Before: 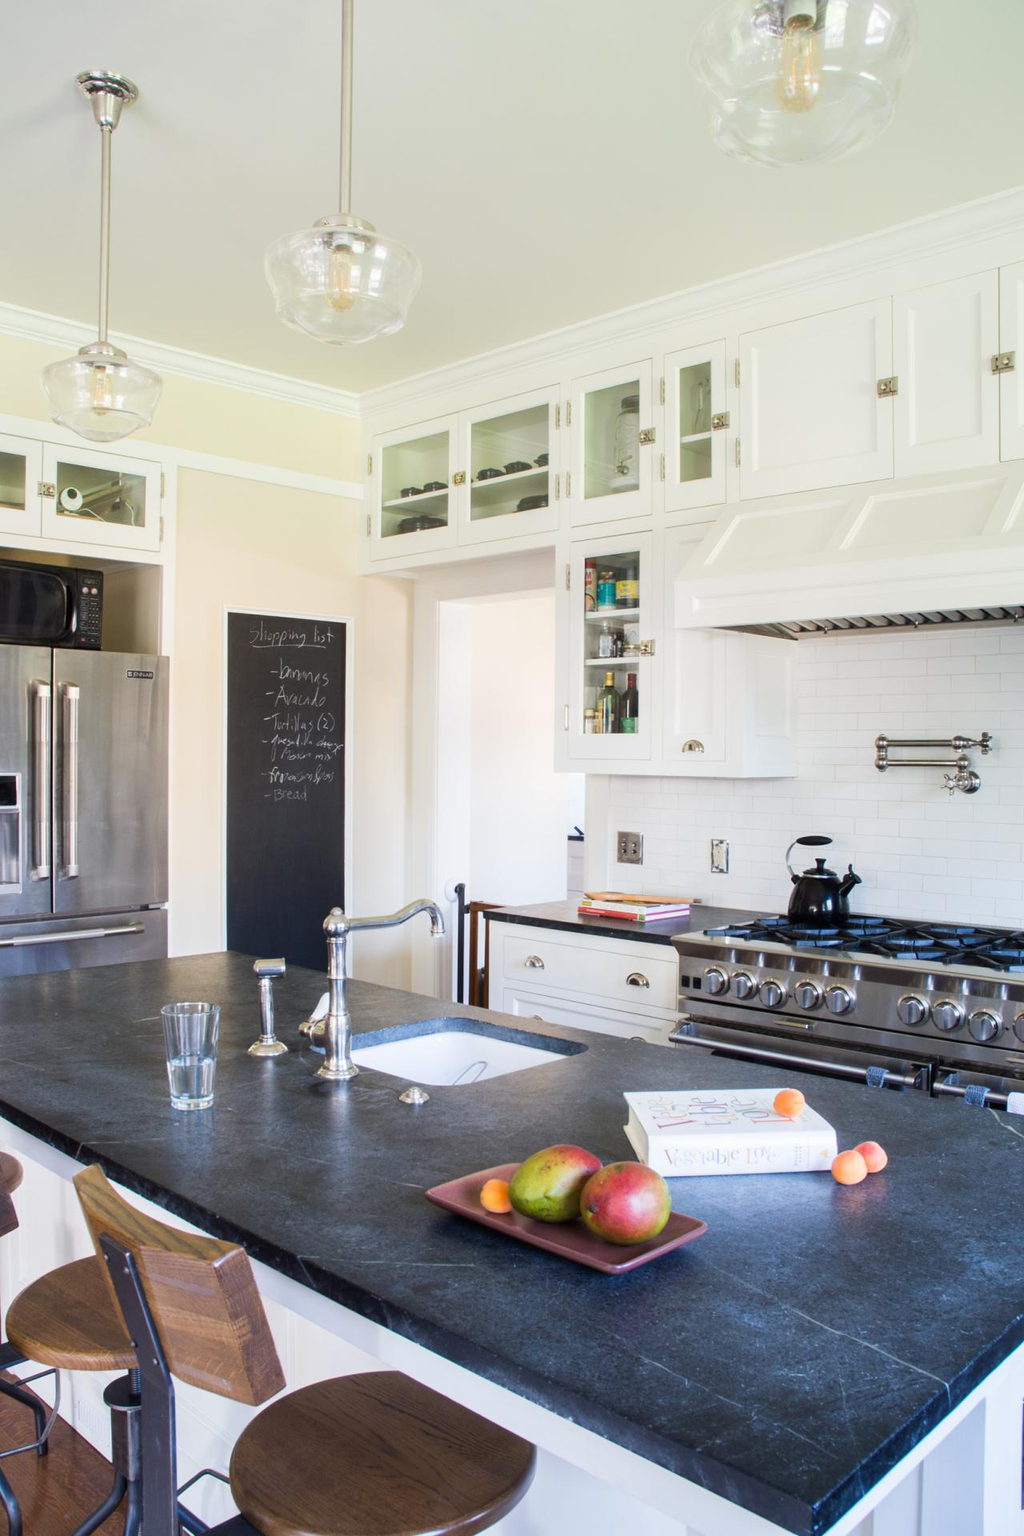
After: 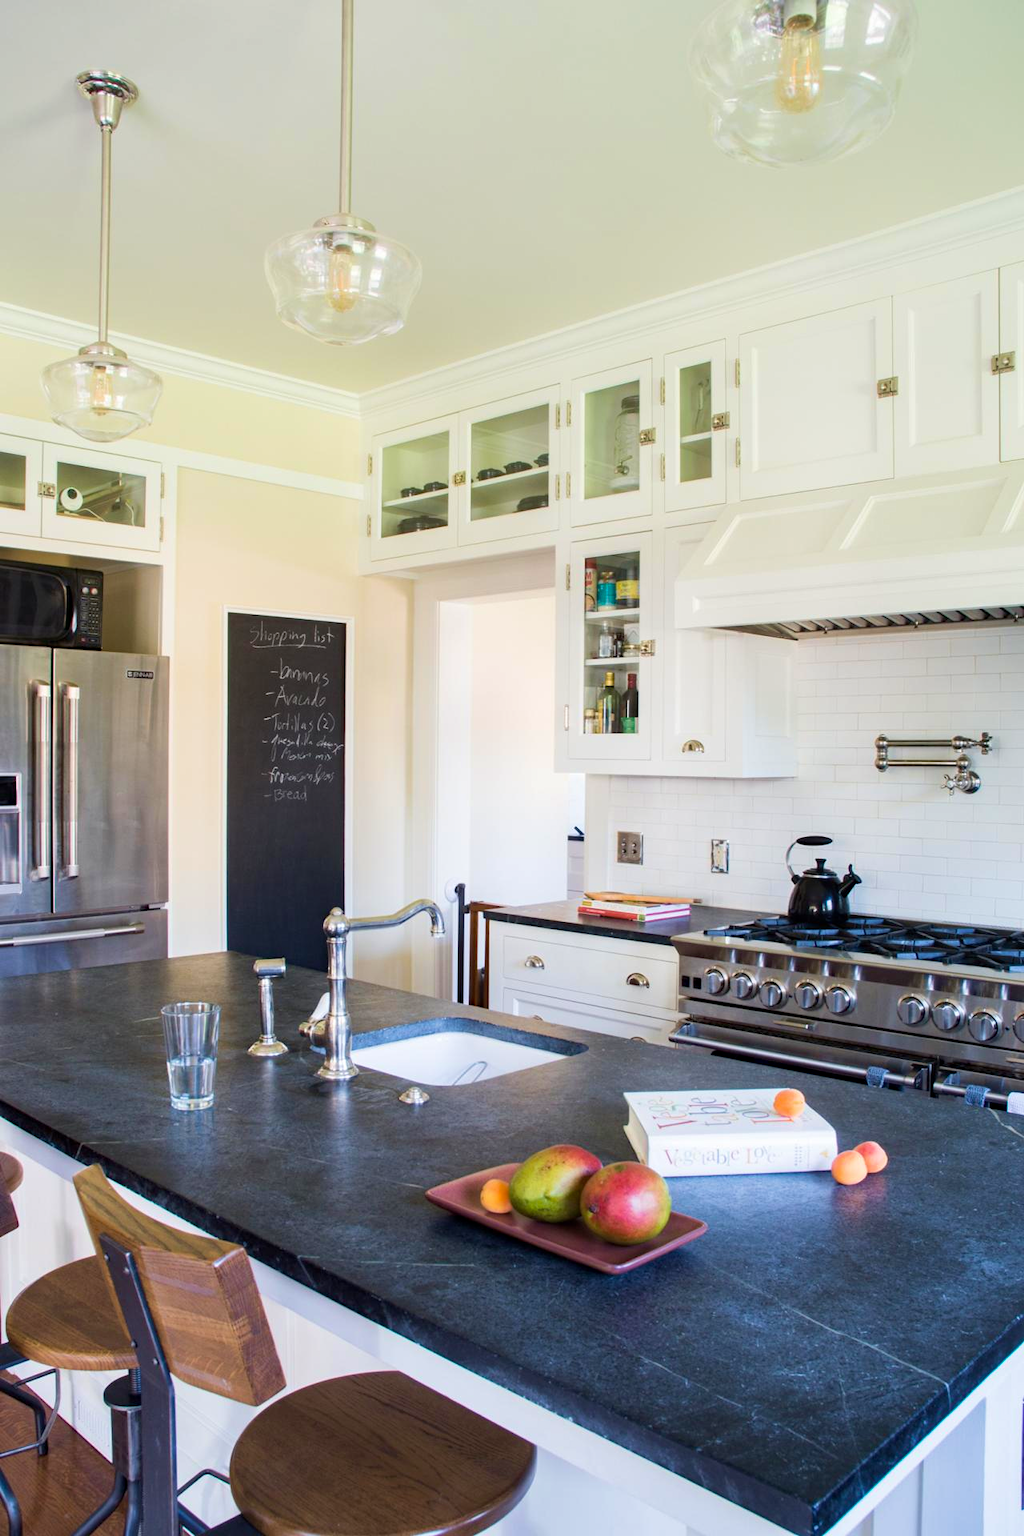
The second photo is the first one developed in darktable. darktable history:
haze removal: compatibility mode true, adaptive false
velvia: on, module defaults
